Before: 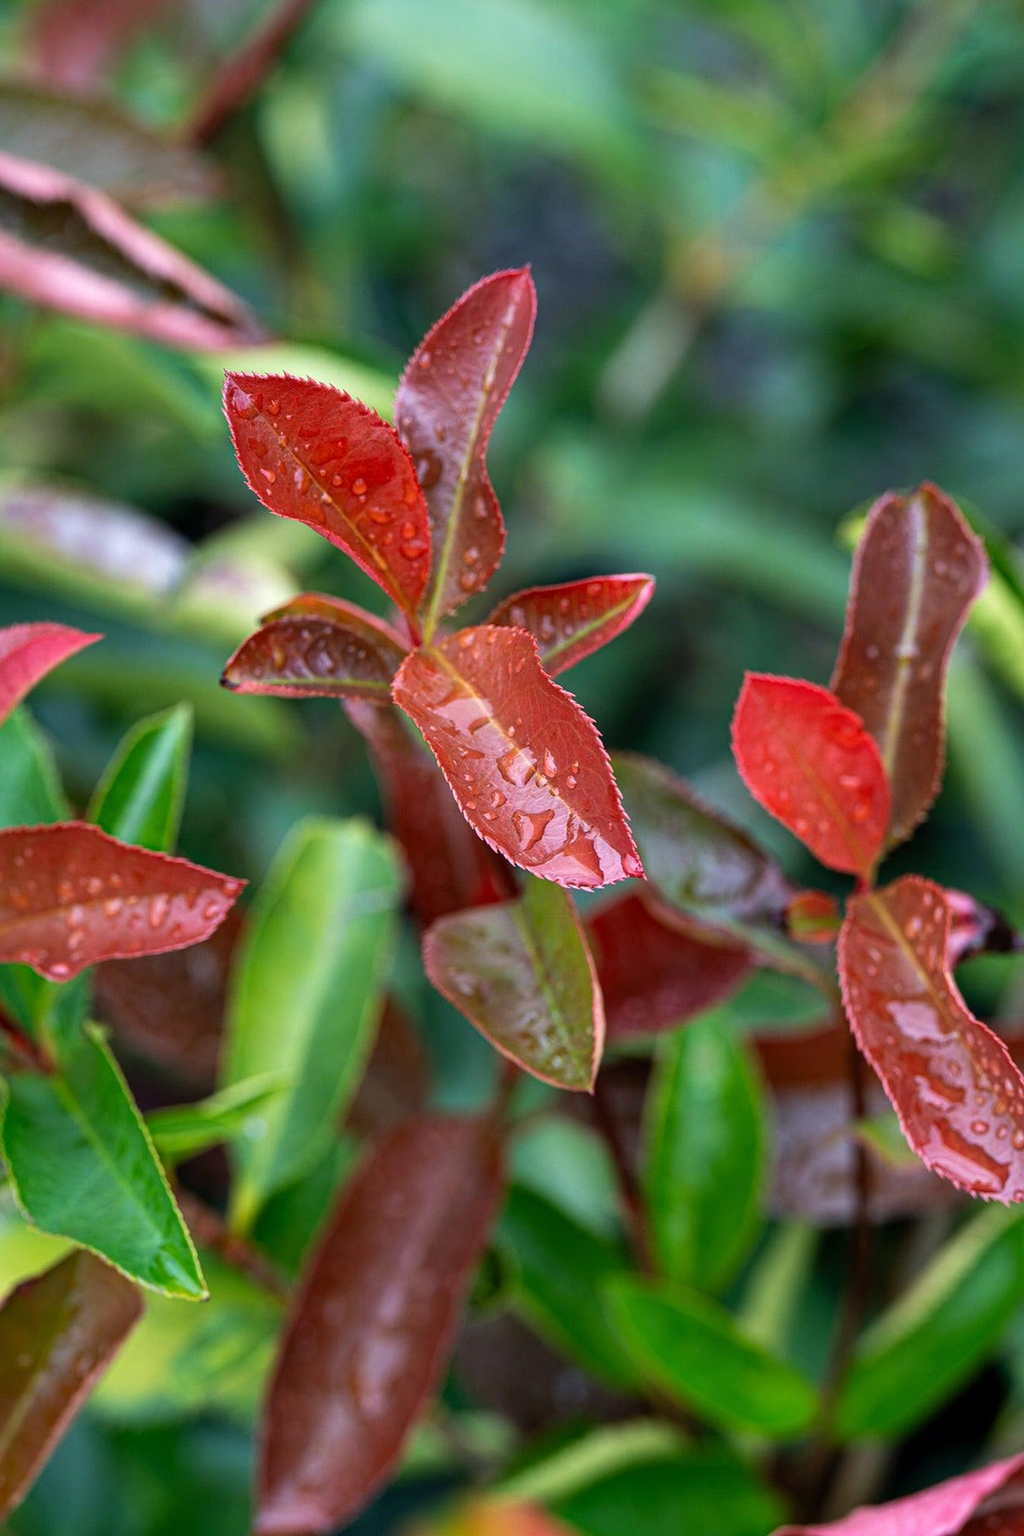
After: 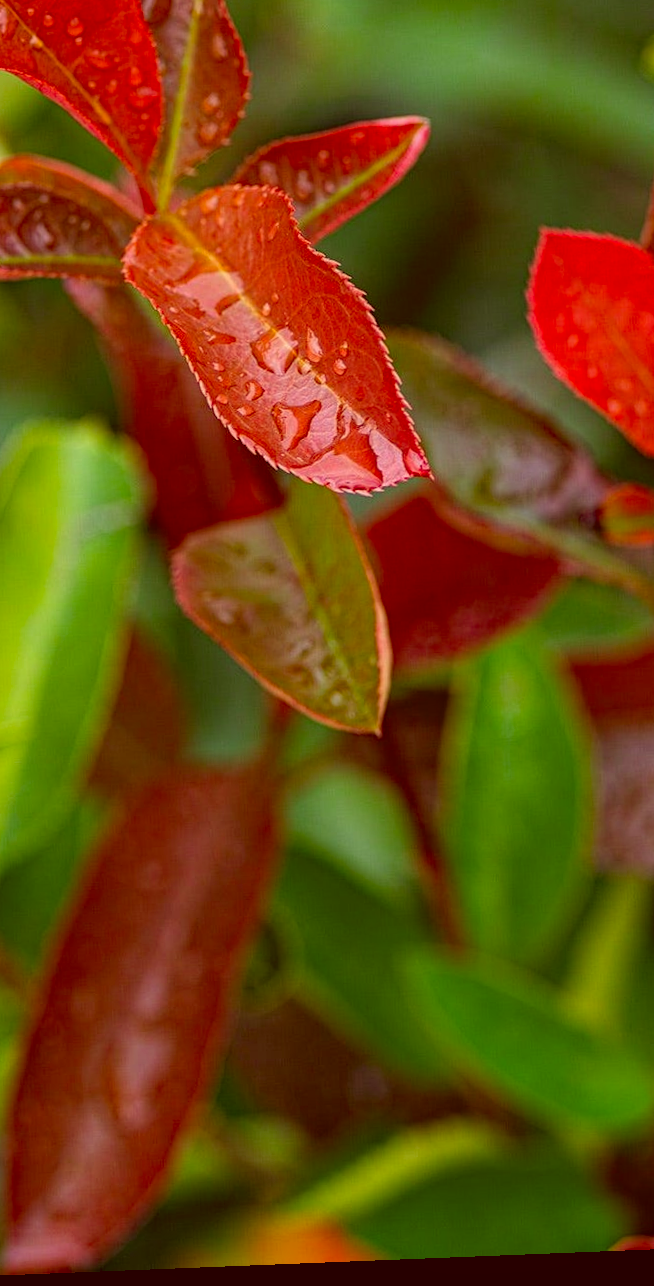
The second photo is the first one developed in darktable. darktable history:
haze removal: strength 0.29, distance 0.25, compatibility mode true, adaptive false
crop and rotate: left 29.237%, top 31.152%, right 19.807%
rotate and perspective: rotation -2.29°, automatic cropping off
contrast equalizer: y [[0.439, 0.44, 0.442, 0.457, 0.493, 0.498], [0.5 ×6], [0.5 ×6], [0 ×6], [0 ×6]]
exposure: exposure -0.021 EV, compensate highlight preservation false
color correction: highlights a* 1.12, highlights b* 24.26, shadows a* 15.58, shadows b* 24.26
